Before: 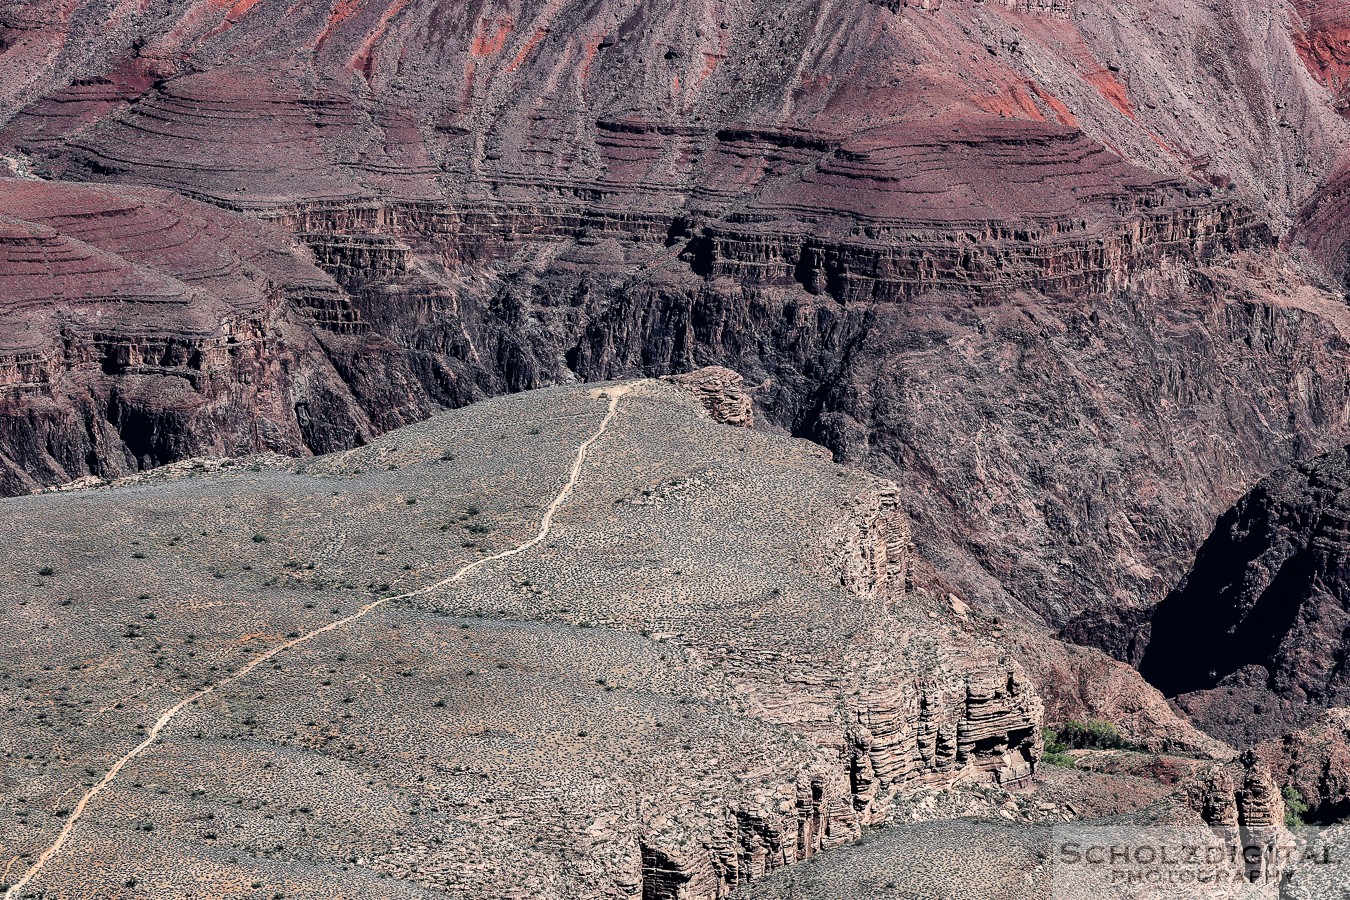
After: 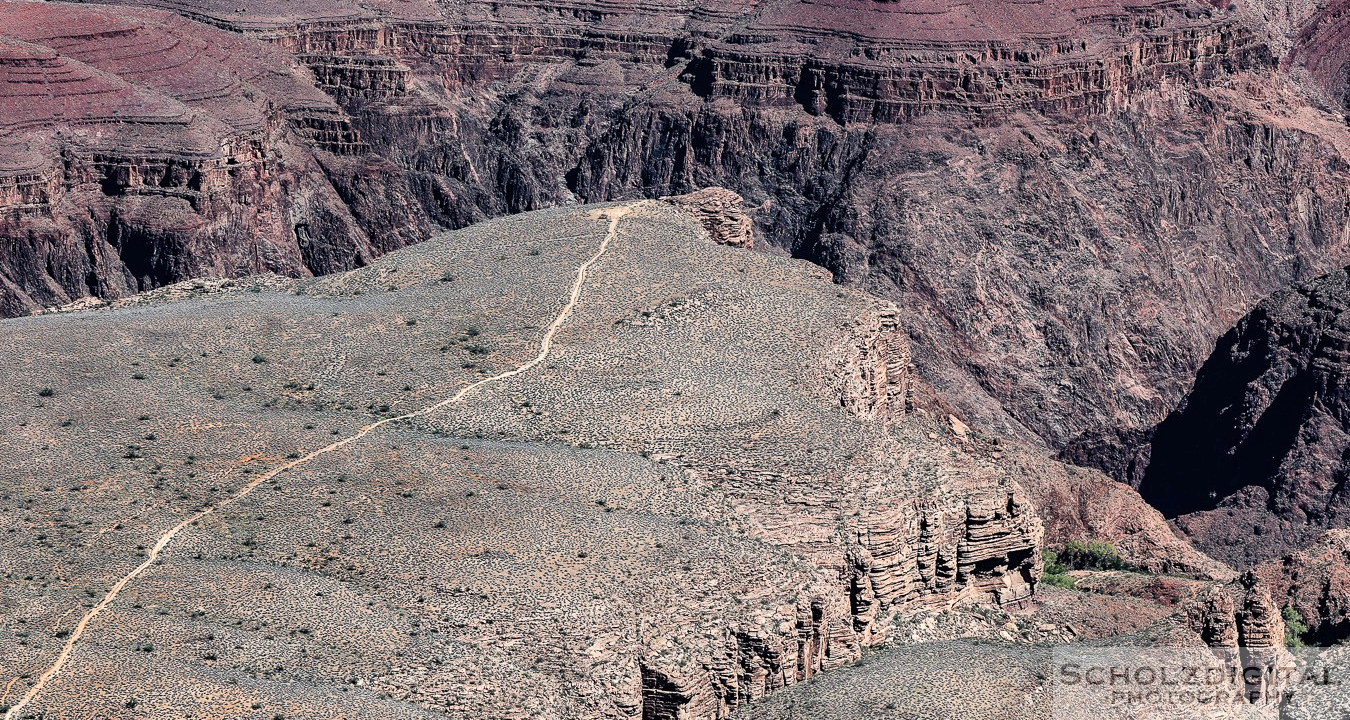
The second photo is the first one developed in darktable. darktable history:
tone equalizer: on, module defaults
crop and rotate: top 19.998%
contrast brightness saturation: contrast 0.03, brightness 0.06, saturation 0.13
